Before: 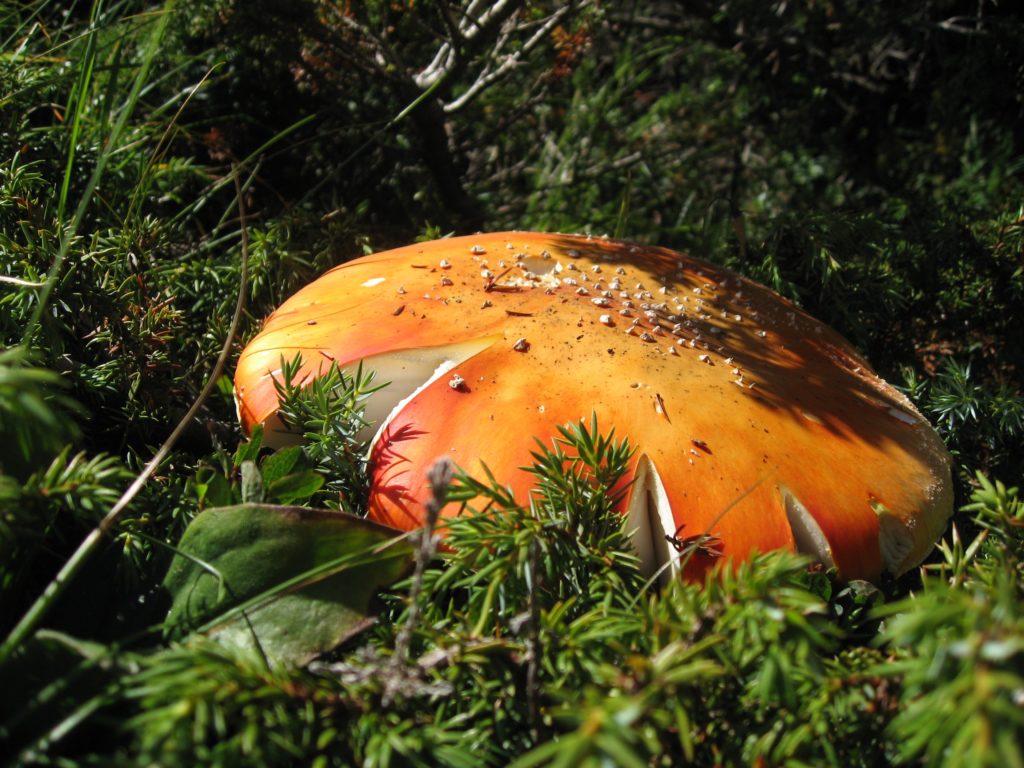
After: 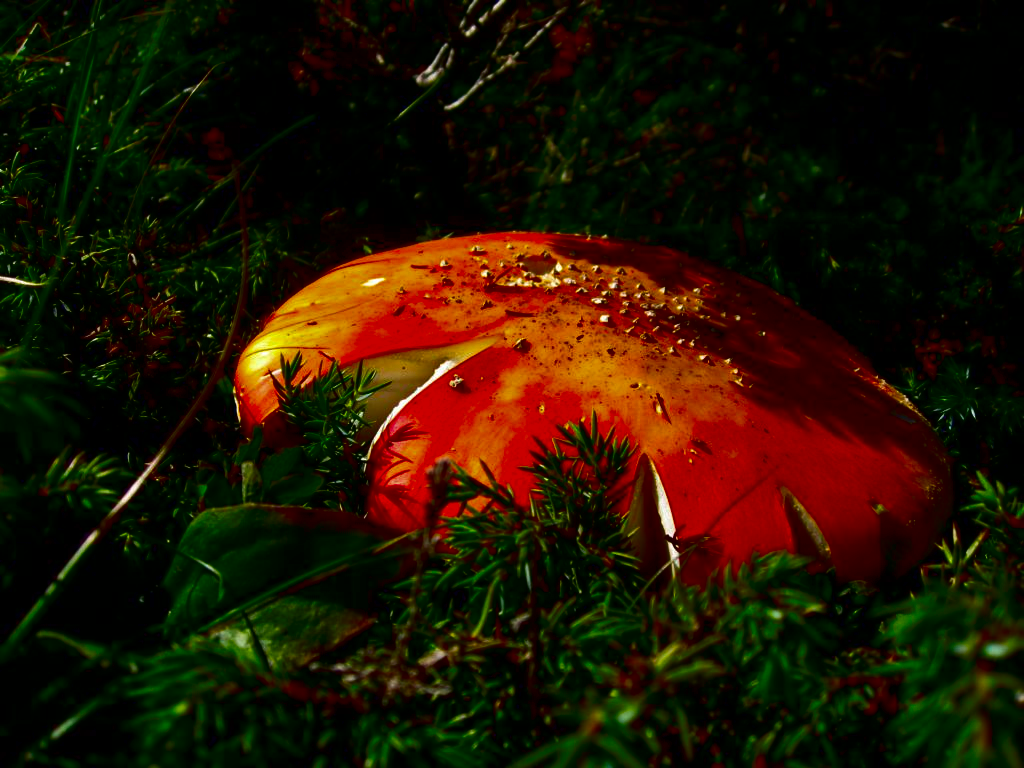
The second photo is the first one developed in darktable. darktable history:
contrast brightness saturation: brightness -0.983, saturation 0.996
shadows and highlights: shadows 21.03, highlights -35.39, soften with gaussian
local contrast: mode bilateral grid, contrast 29, coarseness 16, detail 115%, midtone range 0.2
